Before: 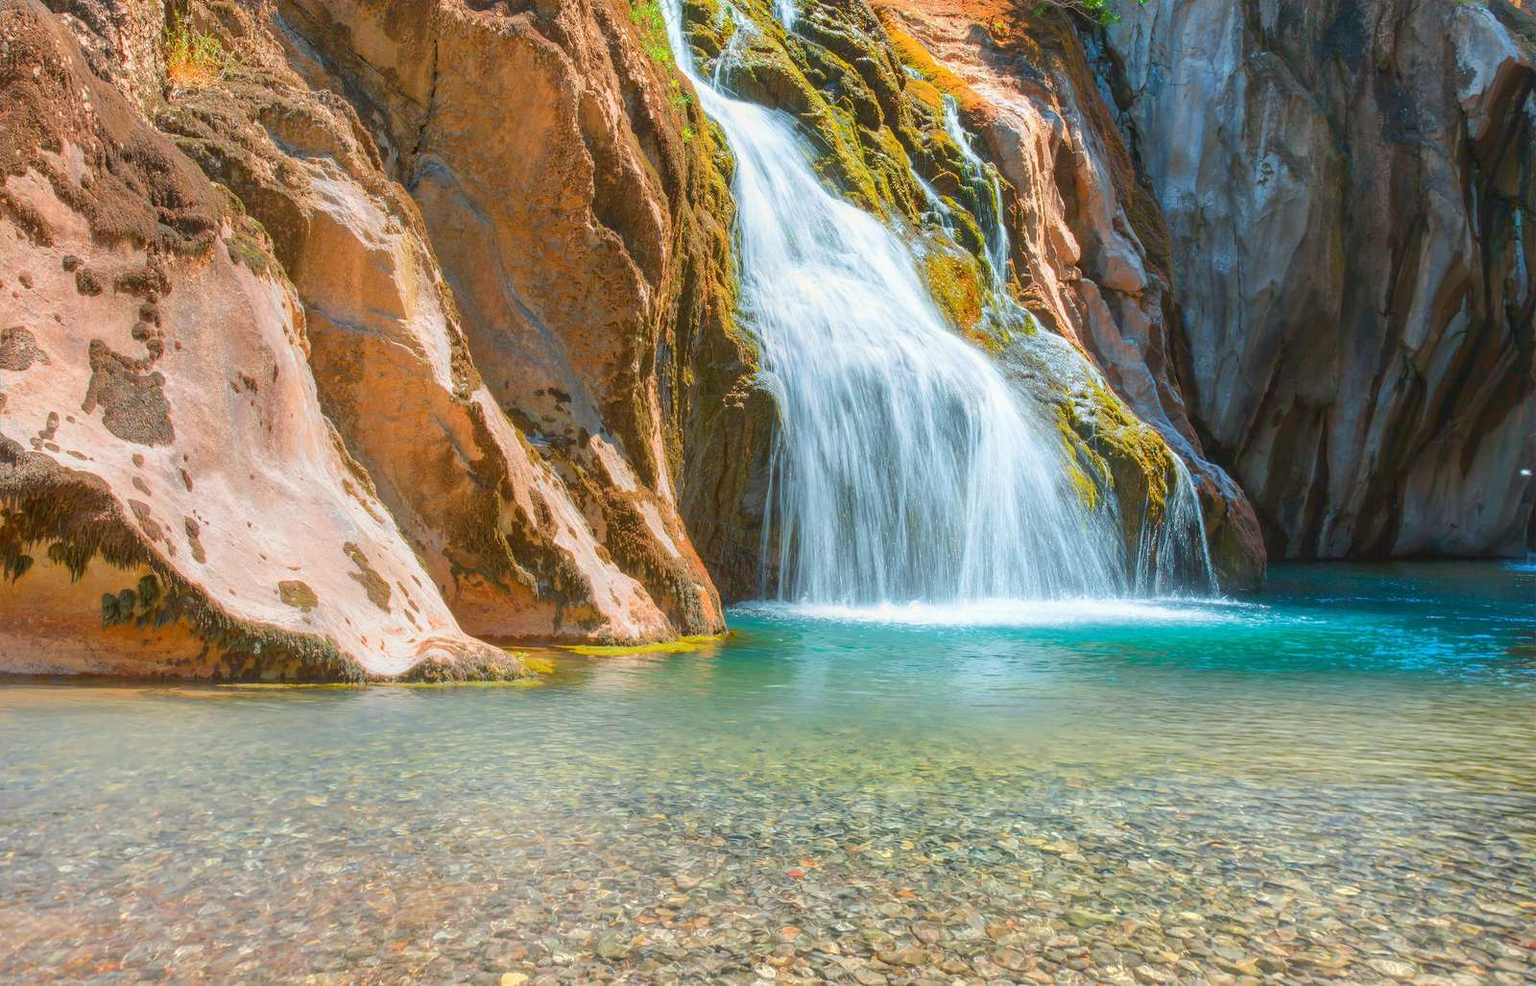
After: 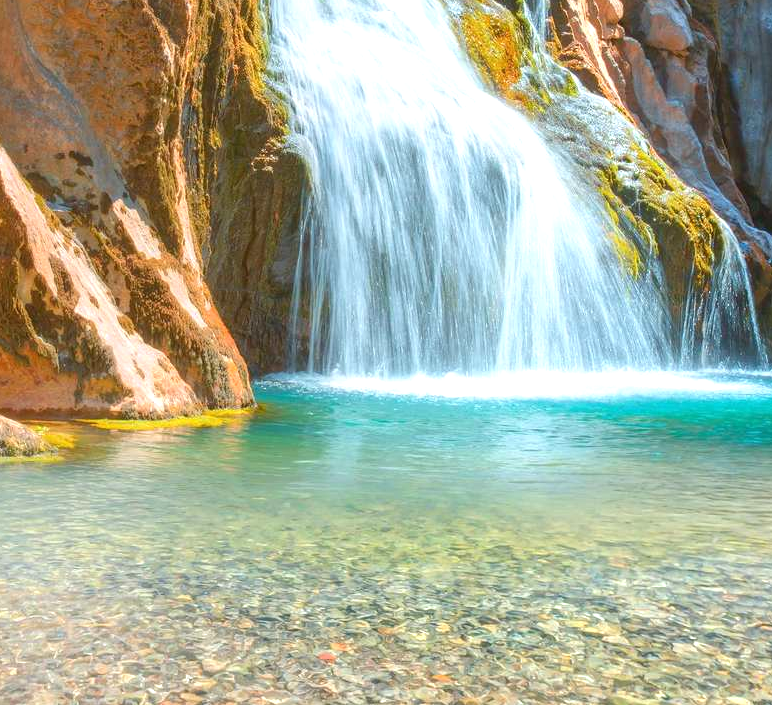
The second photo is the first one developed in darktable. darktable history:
exposure: black level correction 0, exposure 0.5 EV, compensate highlight preservation false
crop: left 31.379%, top 24.658%, right 20.326%, bottom 6.628%
